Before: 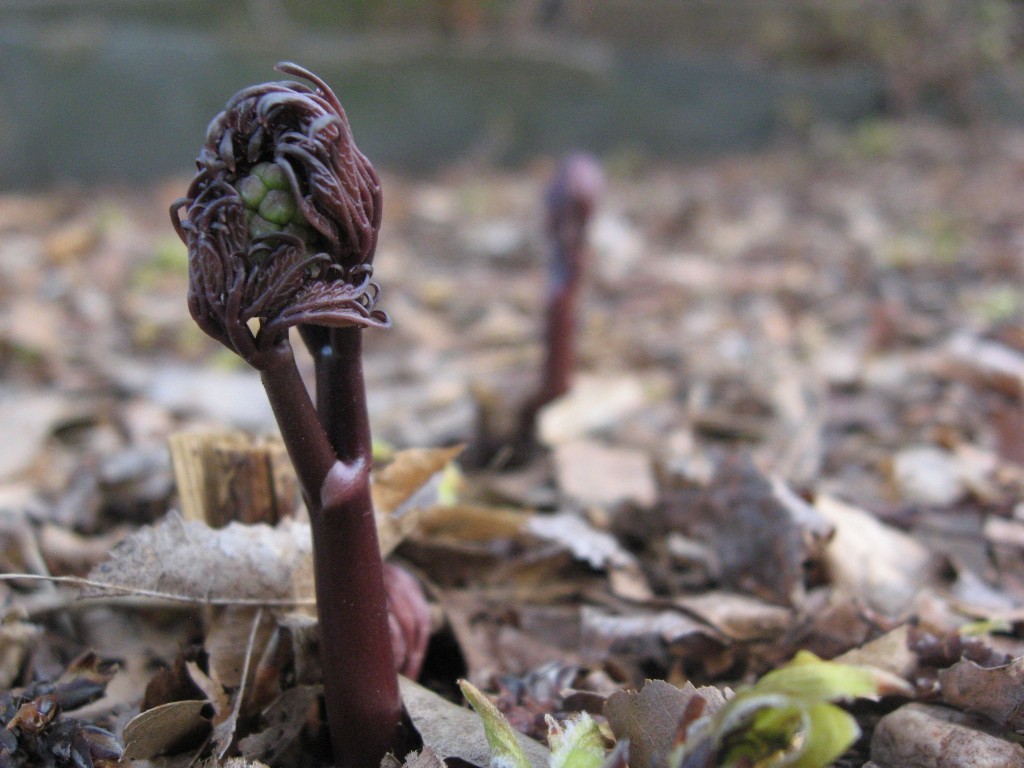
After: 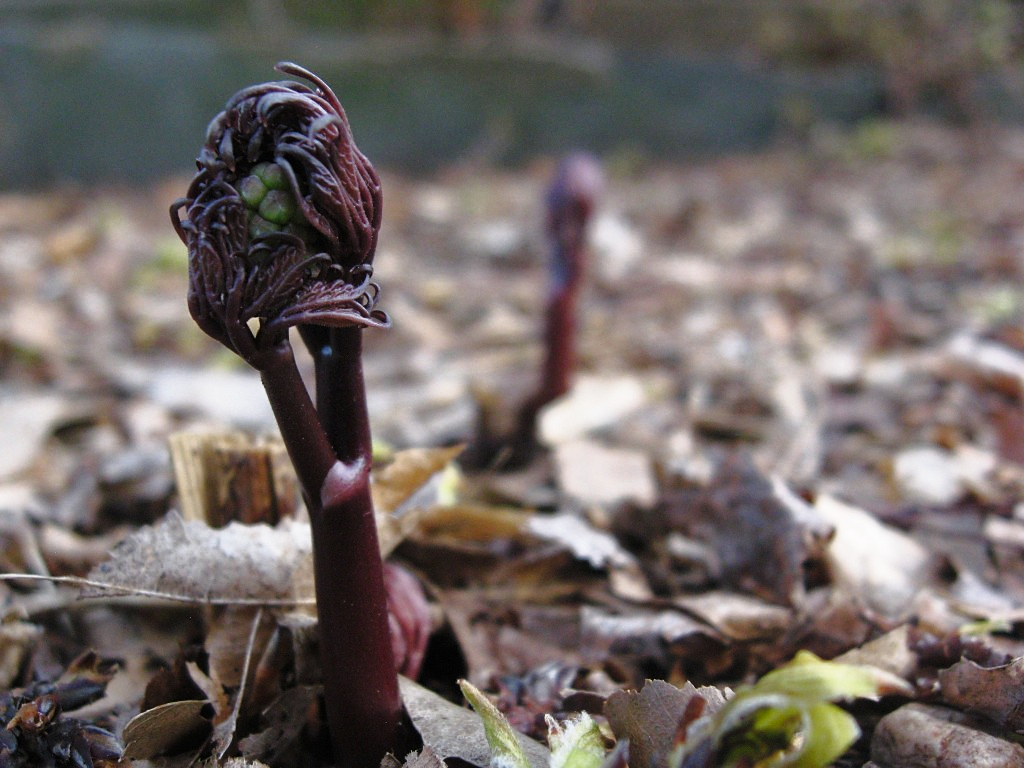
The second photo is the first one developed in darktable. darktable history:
rgb curve: curves: ch0 [(0, 0) (0.415, 0.237) (1, 1)]
sharpen: radius 1.458, amount 0.398, threshold 1.271
base curve: curves: ch0 [(0, 0) (0.028, 0.03) (0.121, 0.232) (0.46, 0.748) (0.859, 0.968) (1, 1)], preserve colors none
